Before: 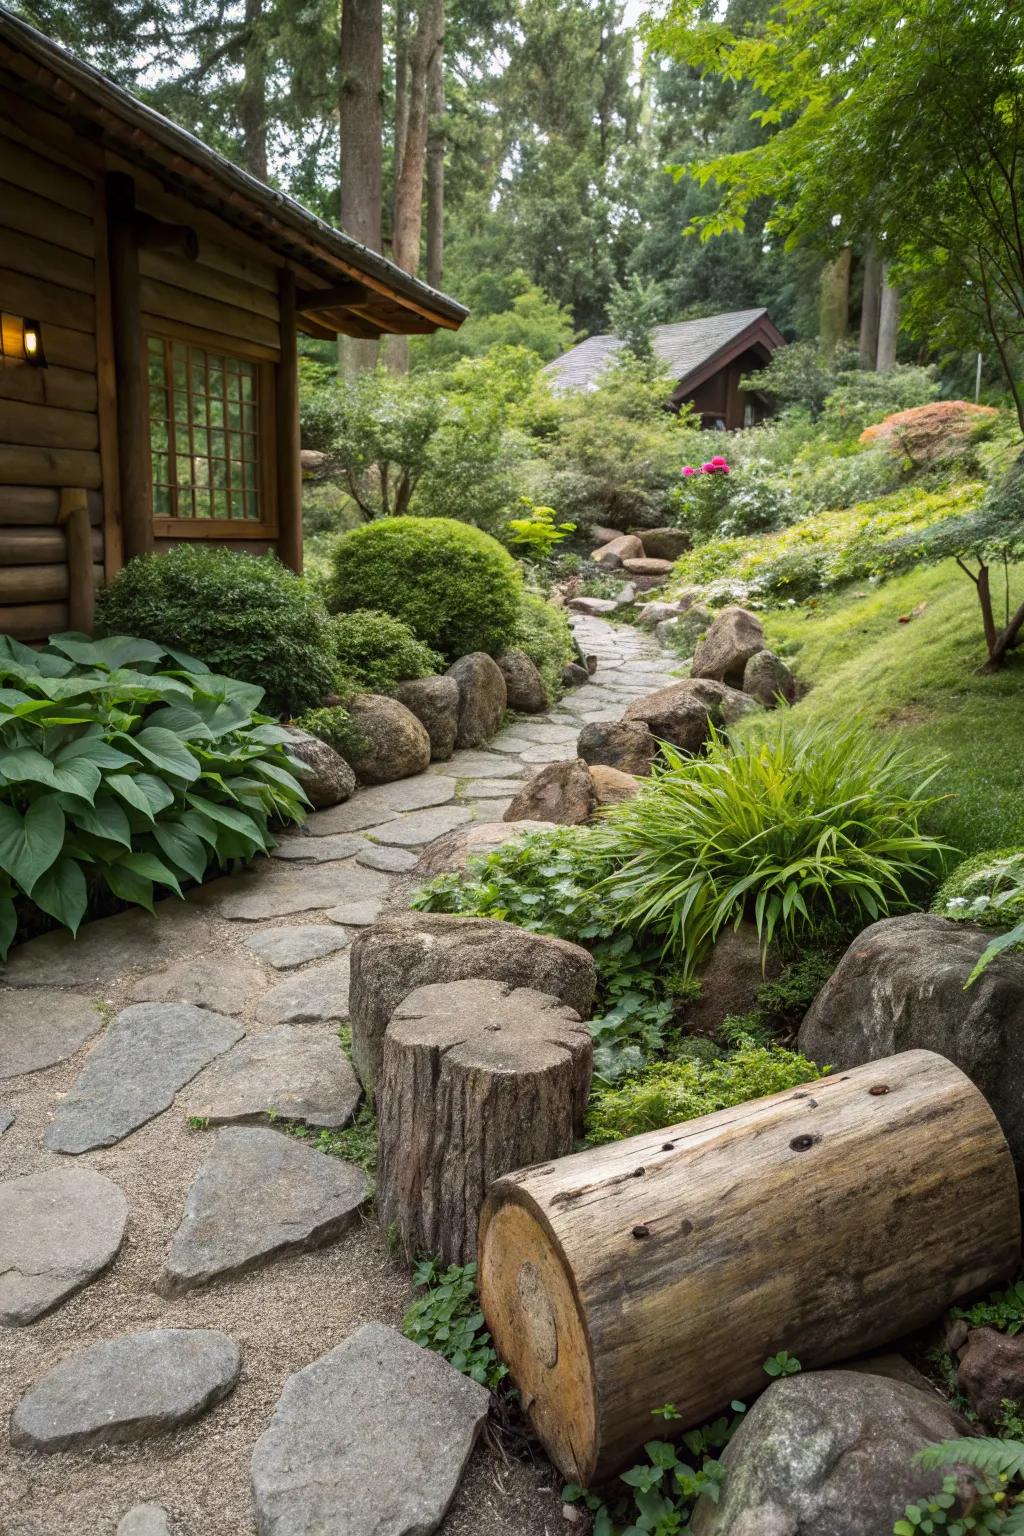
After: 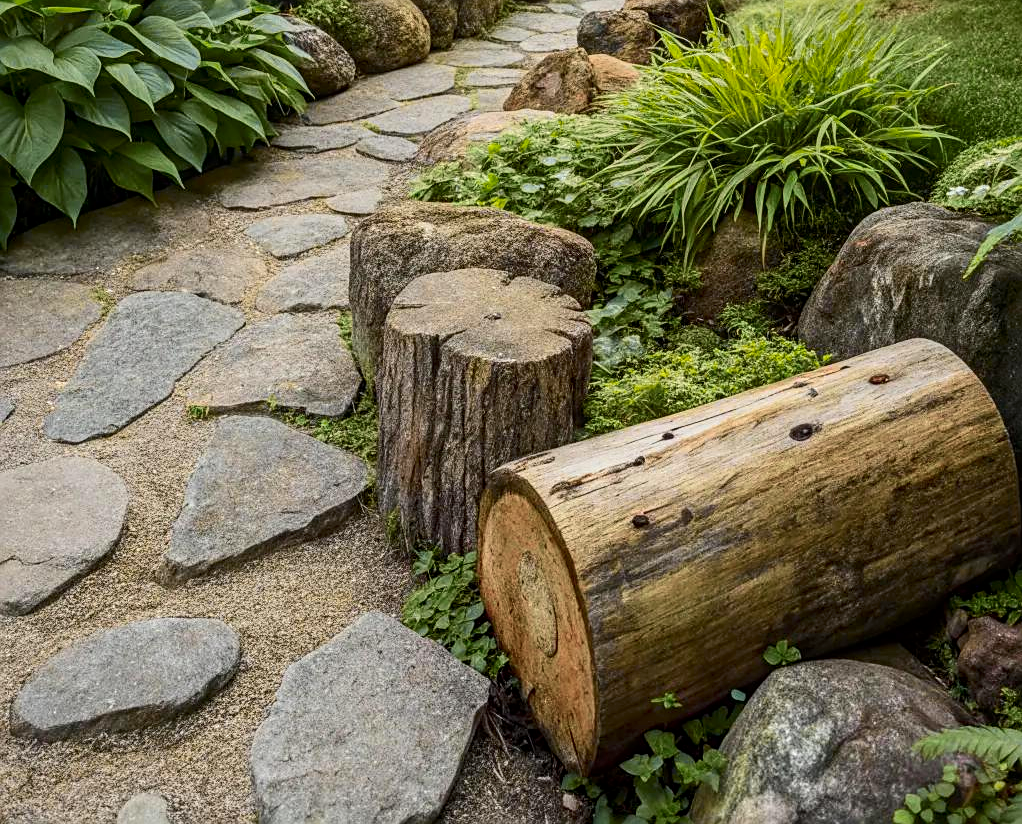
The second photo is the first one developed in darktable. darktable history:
local contrast: on, module defaults
tone curve: curves: ch0 [(0, 0.018) (0.036, 0.038) (0.15, 0.131) (0.27, 0.247) (0.545, 0.561) (0.761, 0.761) (1, 0.919)]; ch1 [(0, 0) (0.179, 0.173) (0.322, 0.32) (0.429, 0.431) (0.502, 0.5) (0.519, 0.522) (0.562, 0.588) (0.625, 0.67) (0.711, 0.745) (1, 1)]; ch2 [(0, 0) (0.29, 0.295) (0.404, 0.436) (0.497, 0.499) (0.521, 0.523) (0.561, 0.605) (0.657, 0.655) (0.712, 0.764) (1, 1)], color space Lab, independent channels, preserve colors none
sharpen: on, module defaults
crop and rotate: top 46.29%, right 0.114%
